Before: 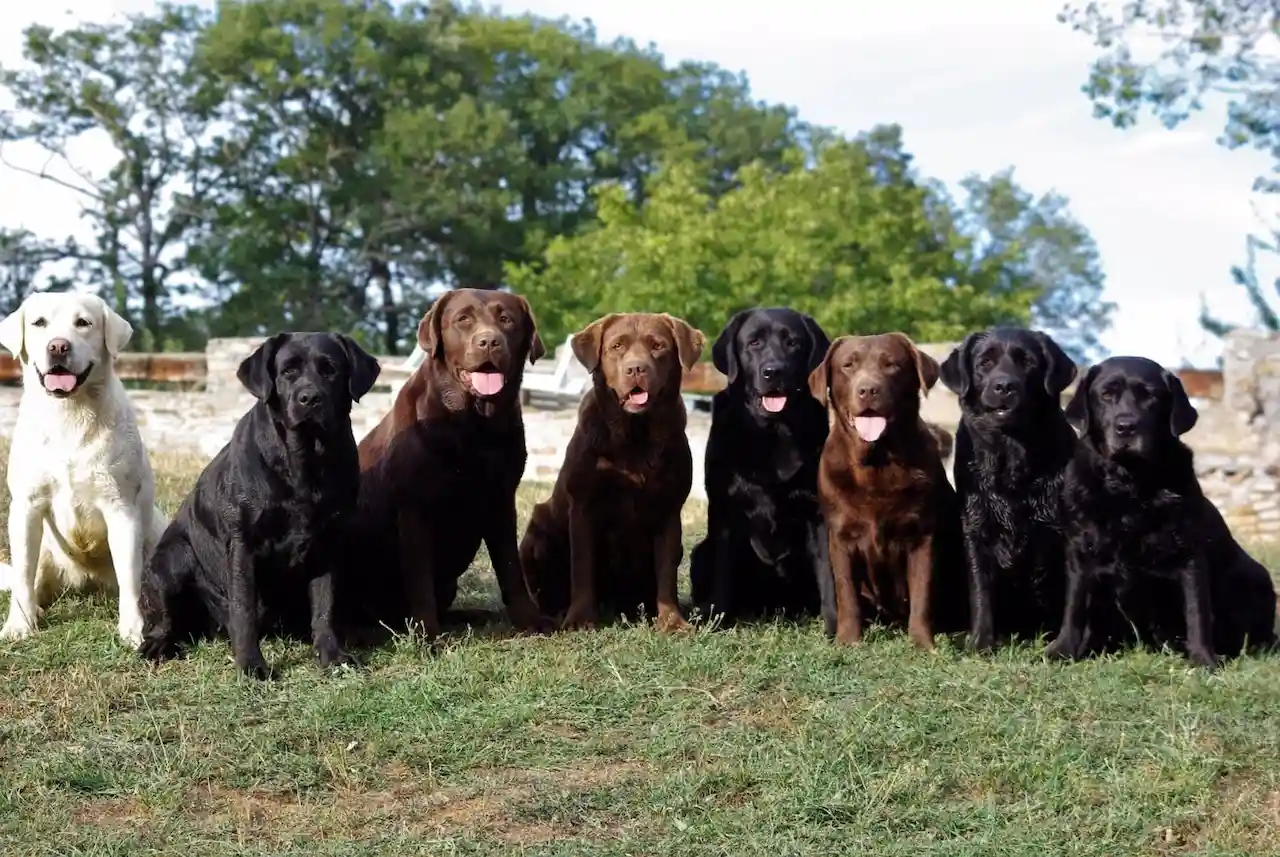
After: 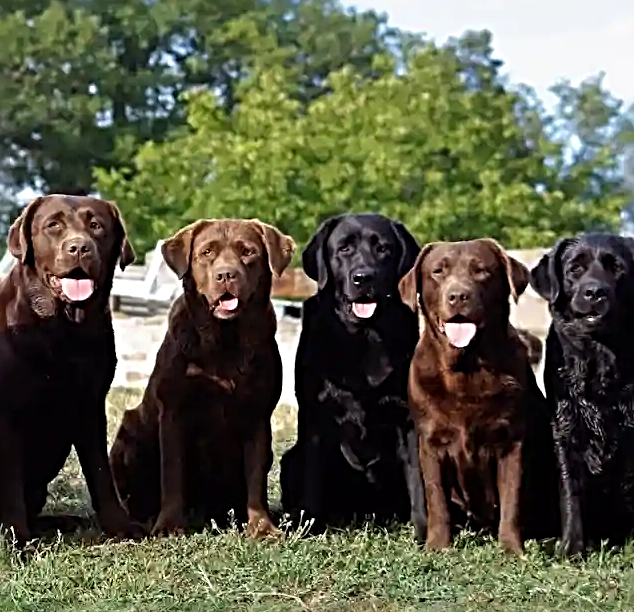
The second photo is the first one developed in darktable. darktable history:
sharpen: radius 3.69, amount 0.928
crop: left 32.075%, top 10.976%, right 18.355%, bottom 17.596%
